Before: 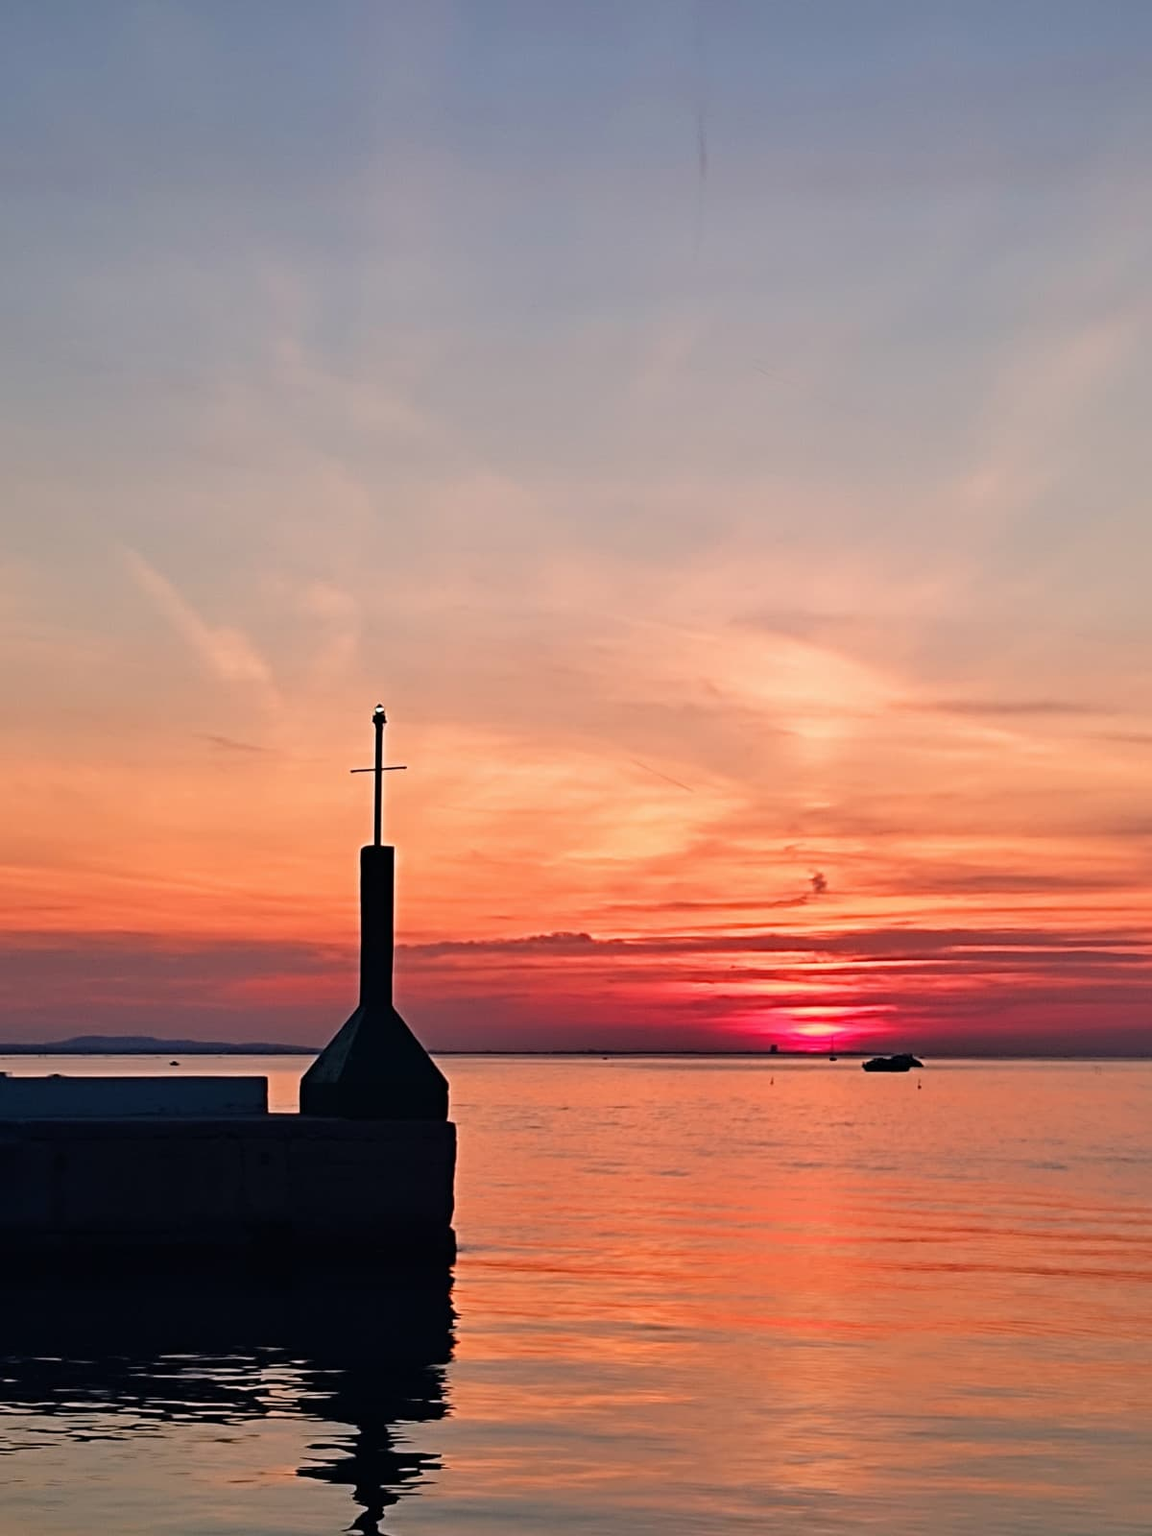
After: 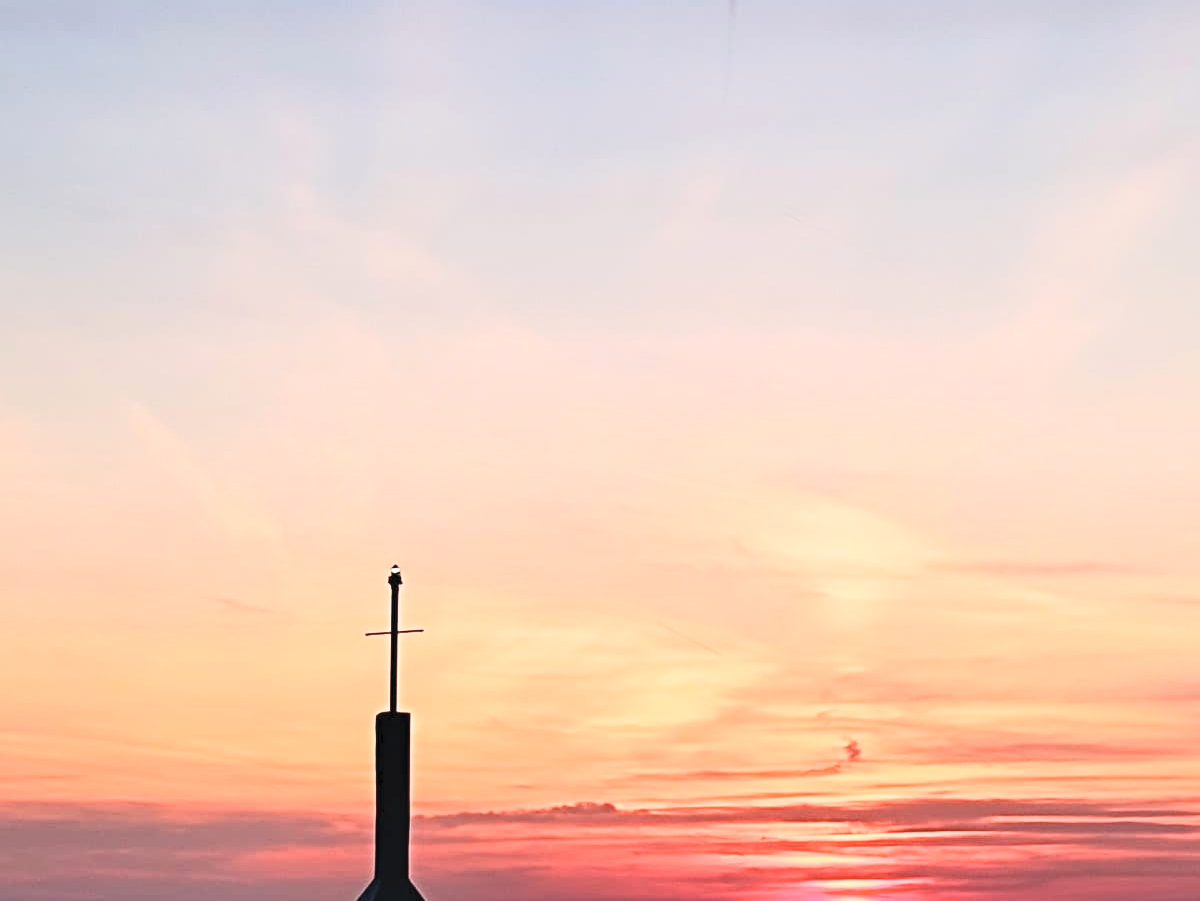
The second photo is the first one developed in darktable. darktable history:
crop and rotate: top 10.584%, bottom 33.088%
contrast brightness saturation: contrast 0.382, brightness 0.528
